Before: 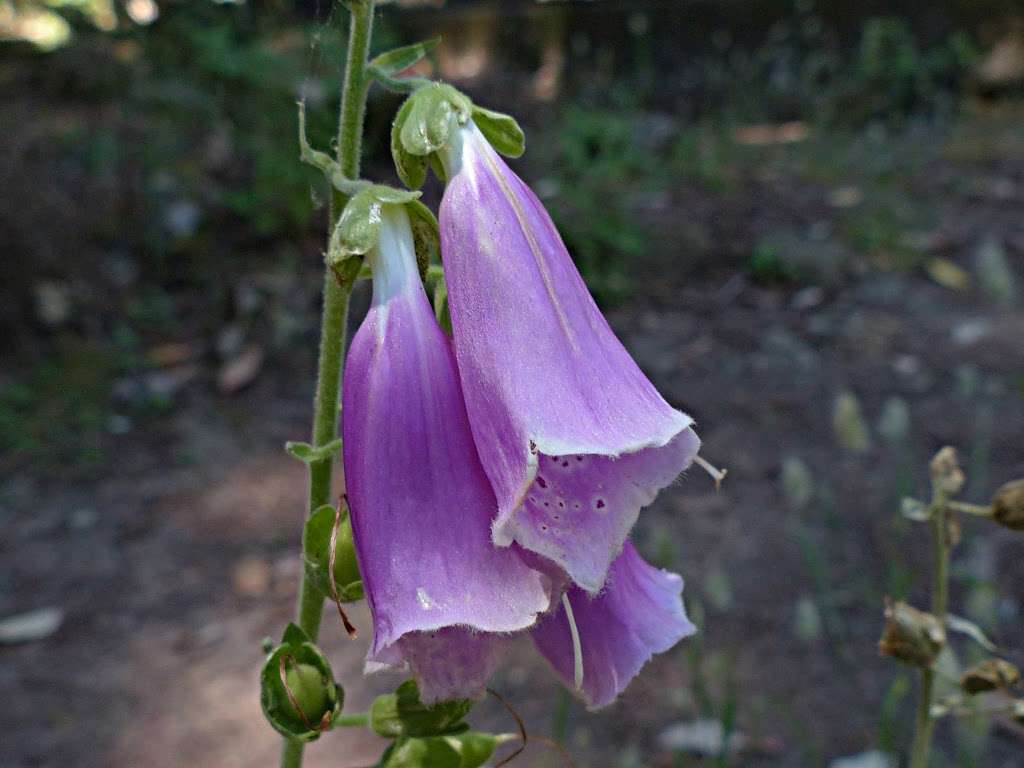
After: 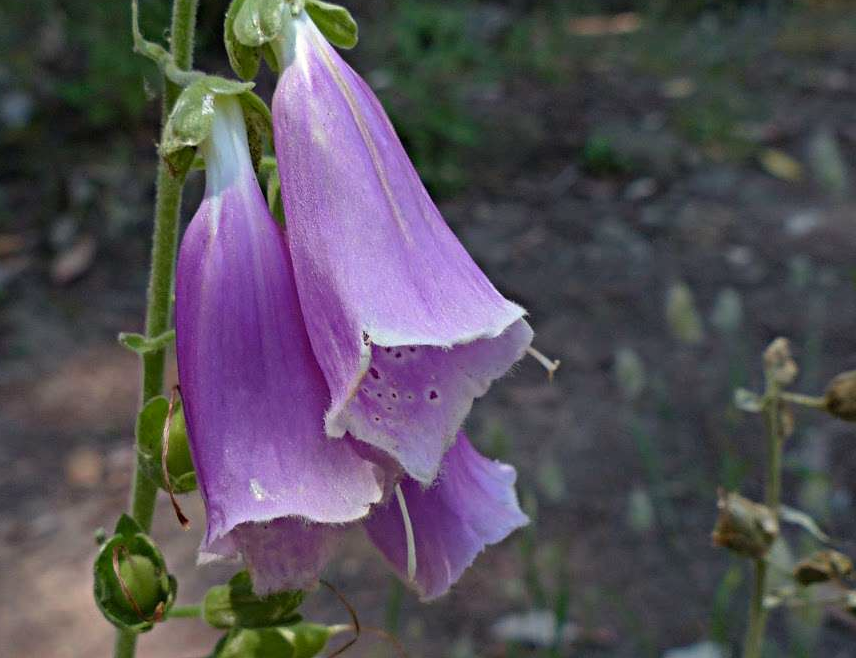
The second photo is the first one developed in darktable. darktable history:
tone equalizer: on, module defaults
color correction: highlights b* 3
crop: left 16.315%, top 14.246%
